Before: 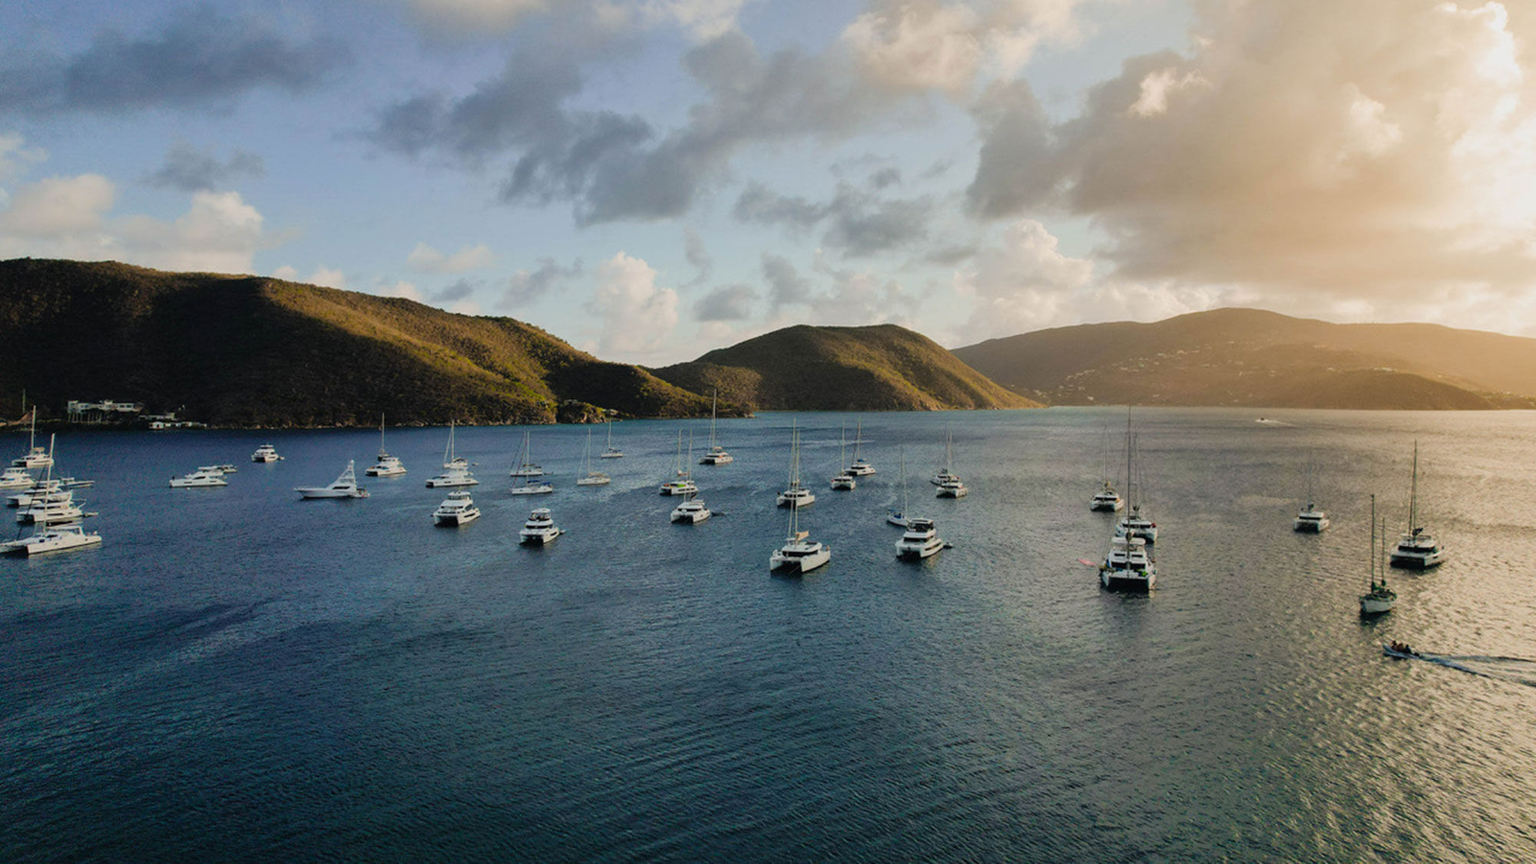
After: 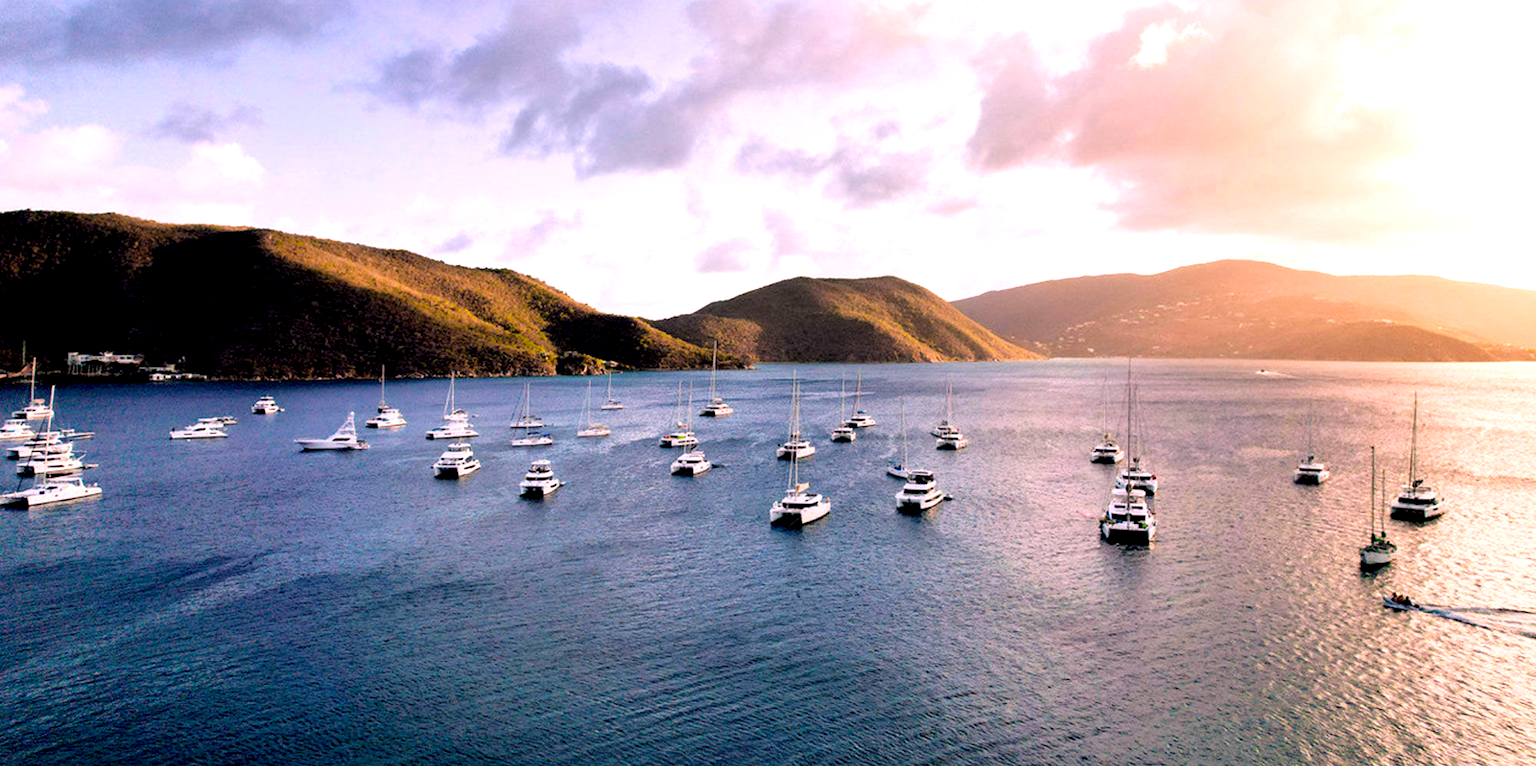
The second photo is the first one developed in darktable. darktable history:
white balance: red 1.188, blue 1.11
crop and rotate: top 5.609%, bottom 5.609%
exposure: black level correction 0.01, exposure 1 EV, compensate highlight preservation false
